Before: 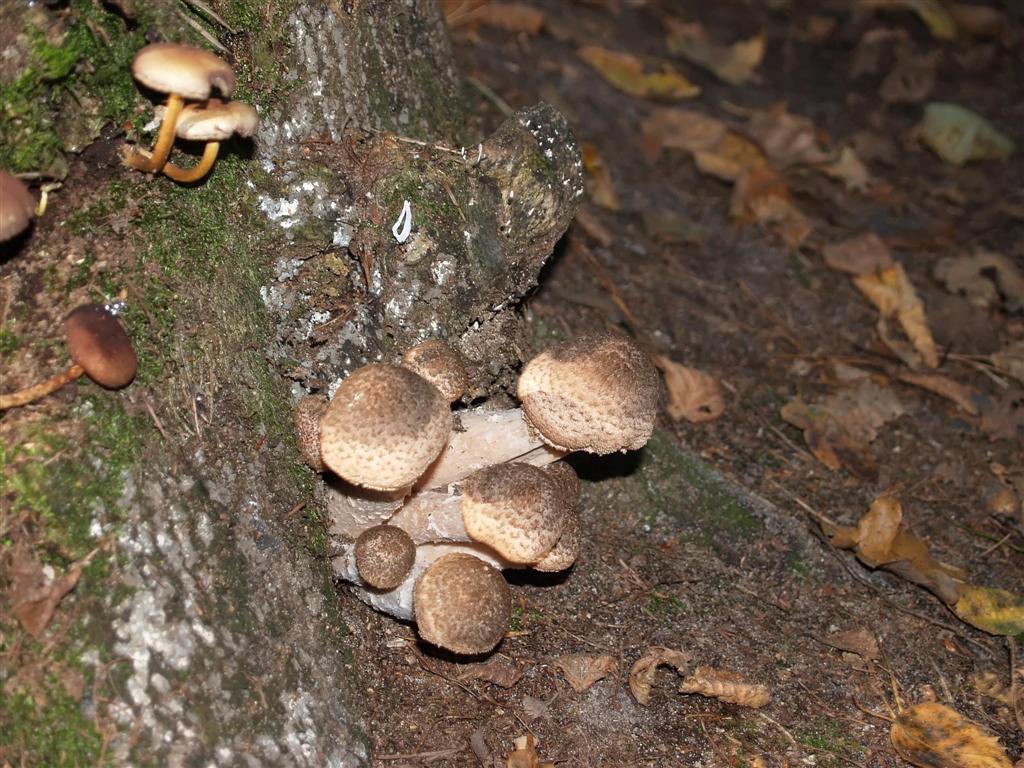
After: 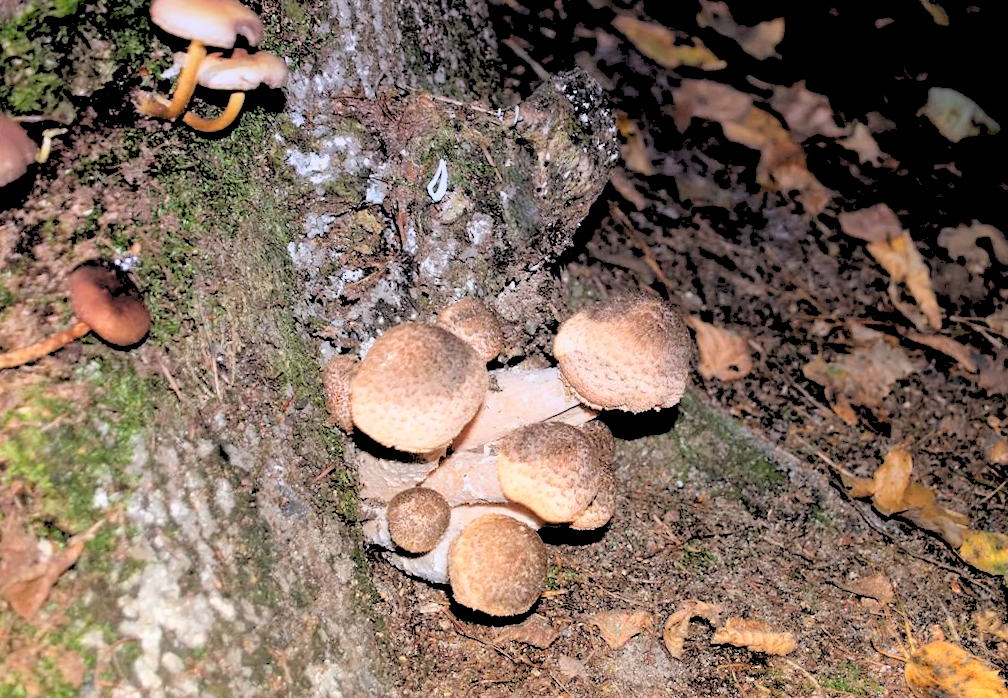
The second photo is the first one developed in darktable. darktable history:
rgb levels: levels [[0.027, 0.429, 0.996], [0, 0.5, 1], [0, 0.5, 1]]
contrast brightness saturation: contrast 0.2, brightness 0.16, saturation 0.22
graduated density: hue 238.83°, saturation 50%
rotate and perspective: rotation -0.013°, lens shift (vertical) -0.027, lens shift (horizontal) 0.178, crop left 0.016, crop right 0.989, crop top 0.082, crop bottom 0.918
